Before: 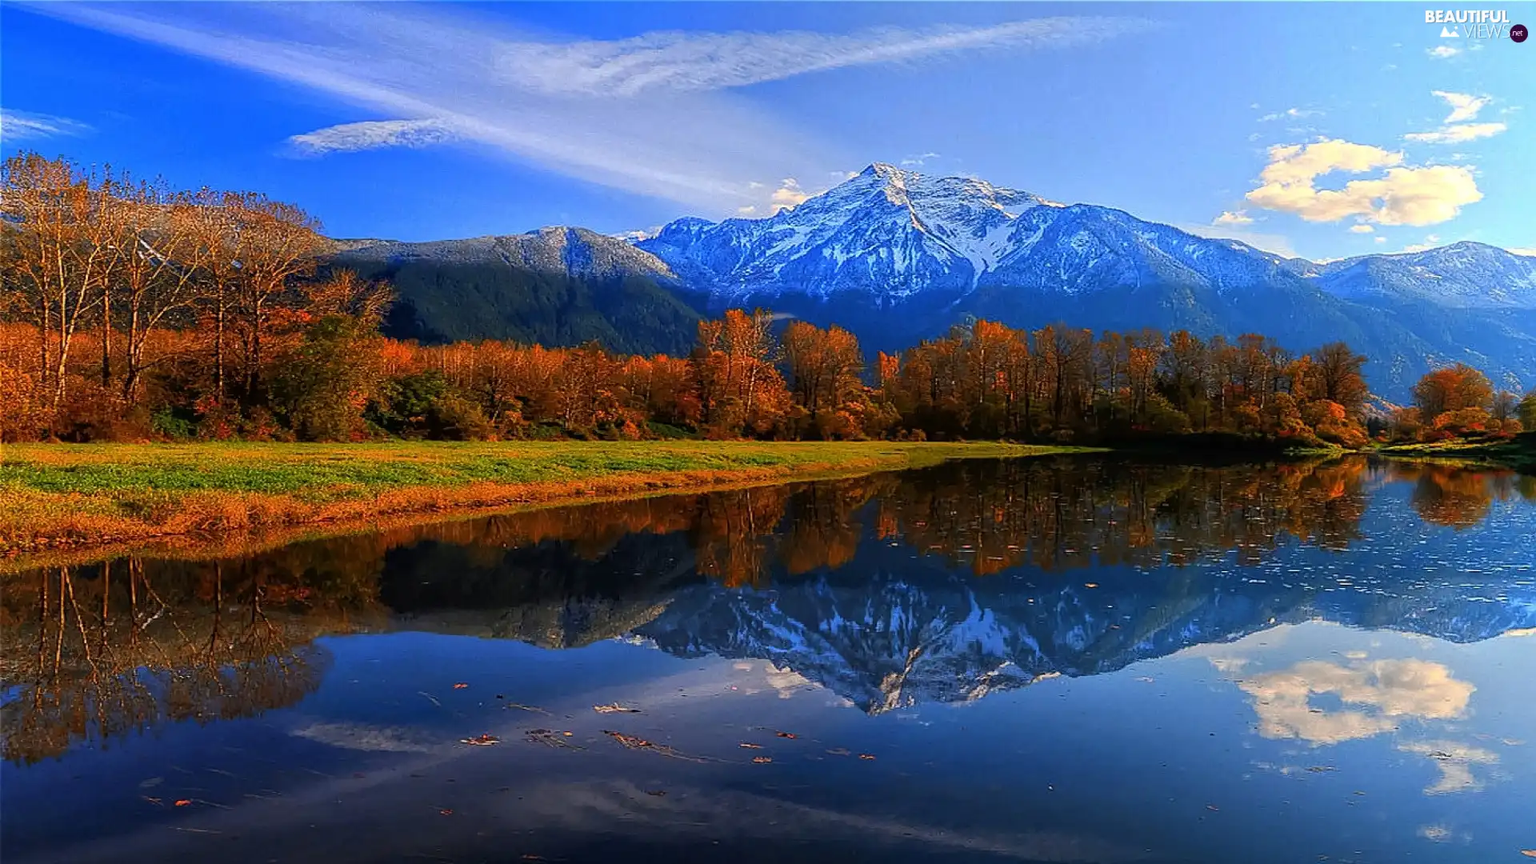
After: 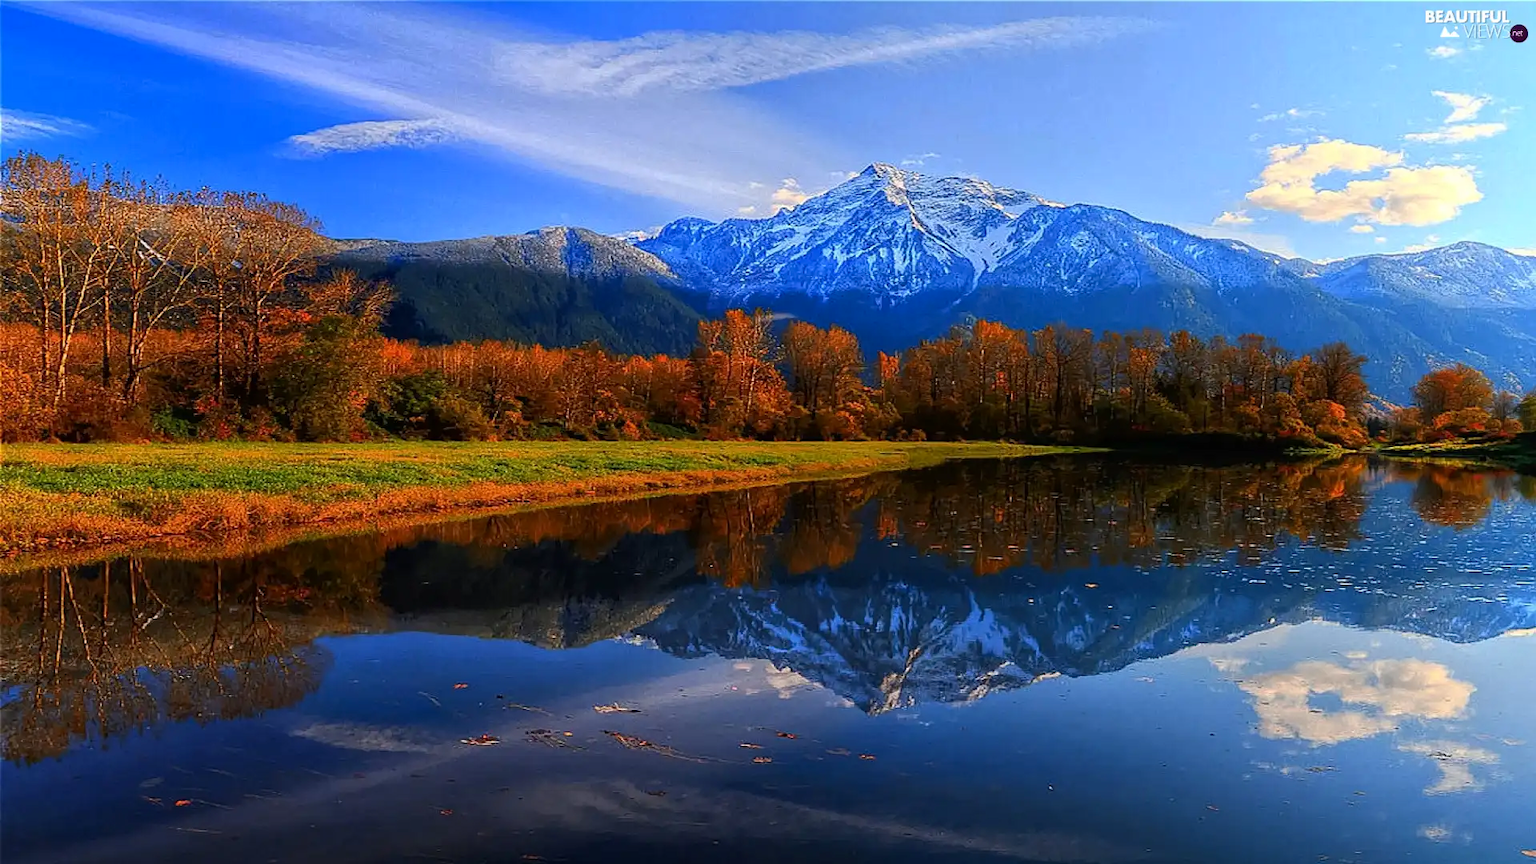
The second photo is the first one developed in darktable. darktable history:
contrast brightness saturation: contrast 0.084, saturation 0.016
